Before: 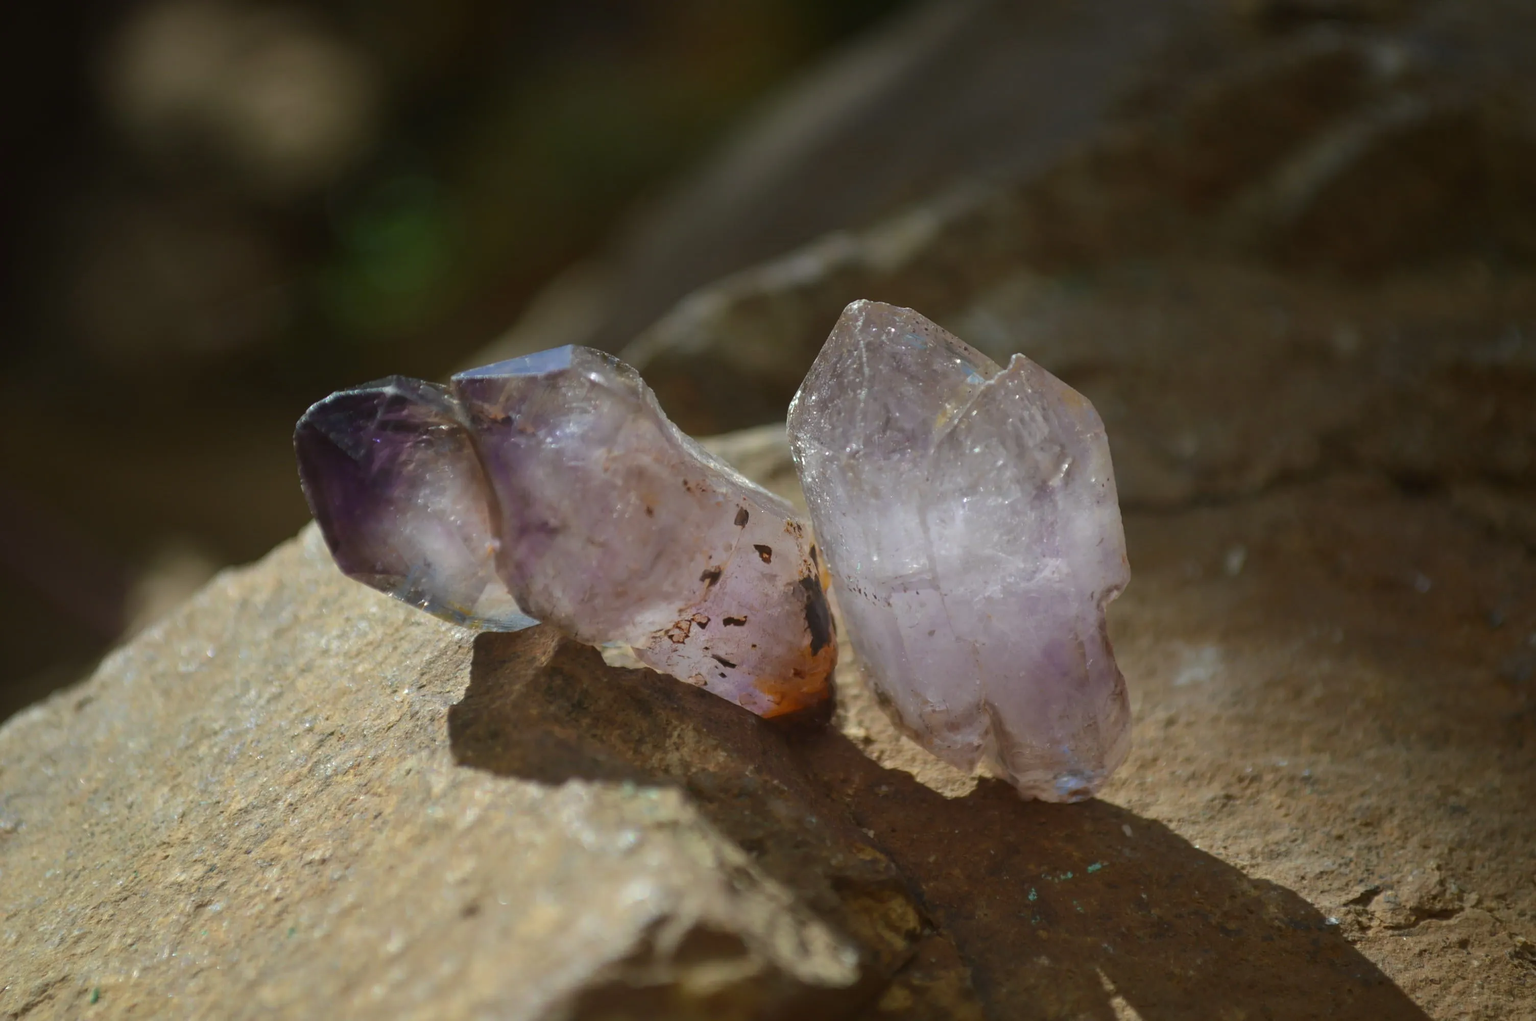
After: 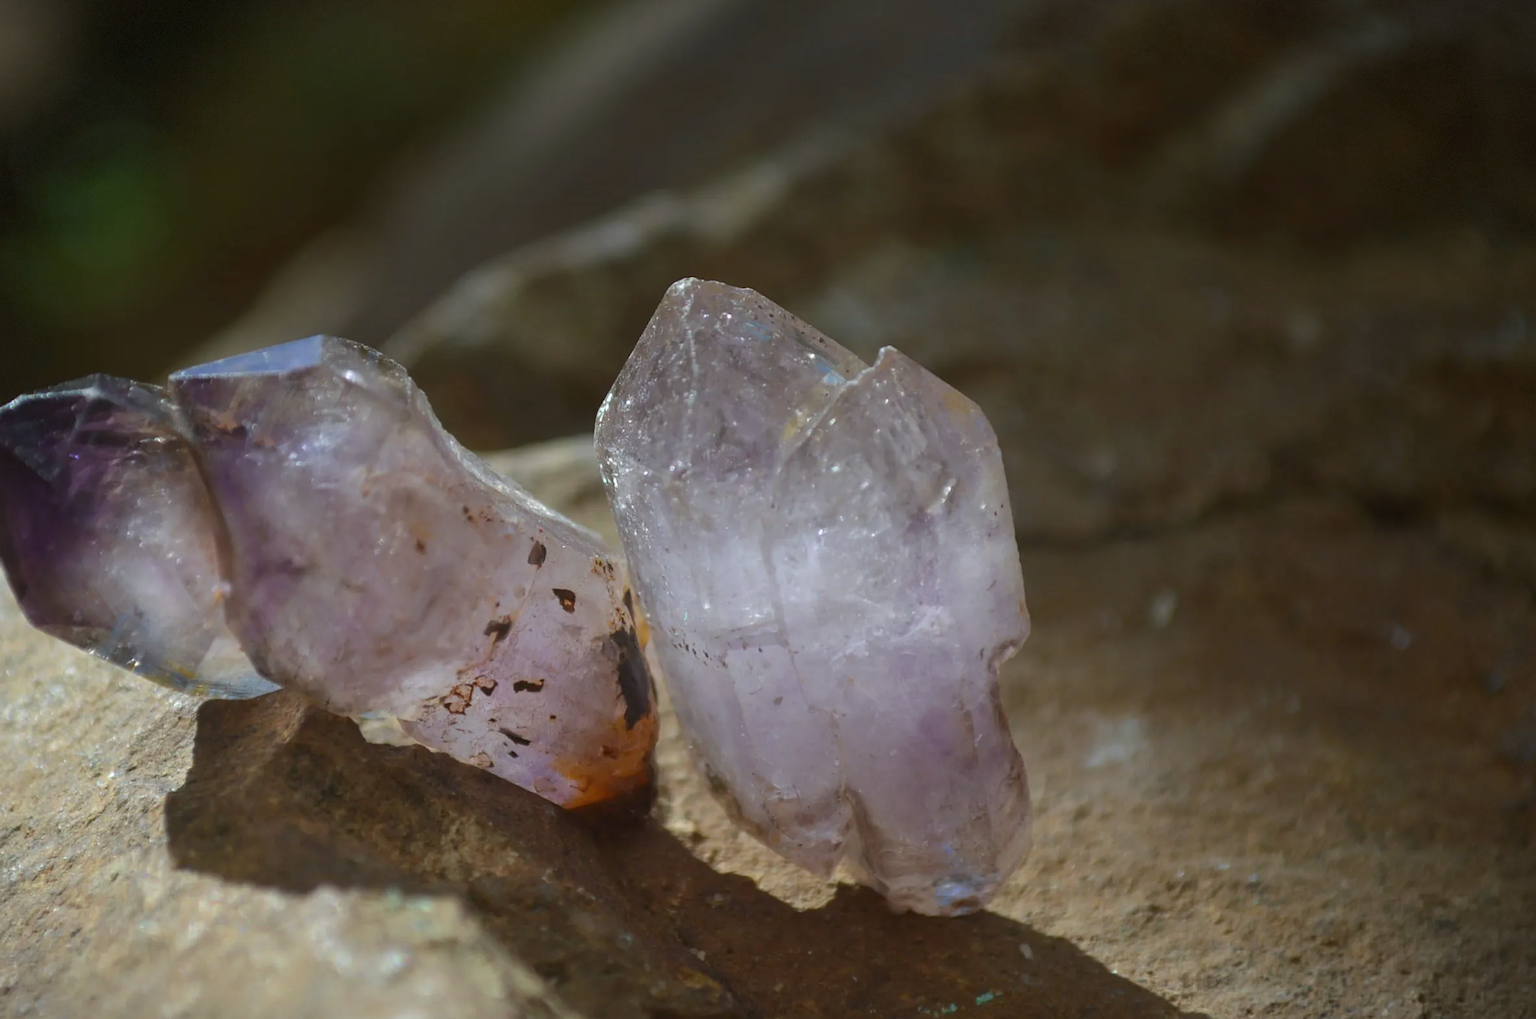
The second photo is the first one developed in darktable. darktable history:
white balance: red 0.974, blue 1.044
vignetting: fall-off start 100%, brightness -0.406, saturation -0.3, width/height ratio 1.324, dithering 8-bit output, unbound false
crop and rotate: left 20.74%, top 7.912%, right 0.375%, bottom 13.378%
